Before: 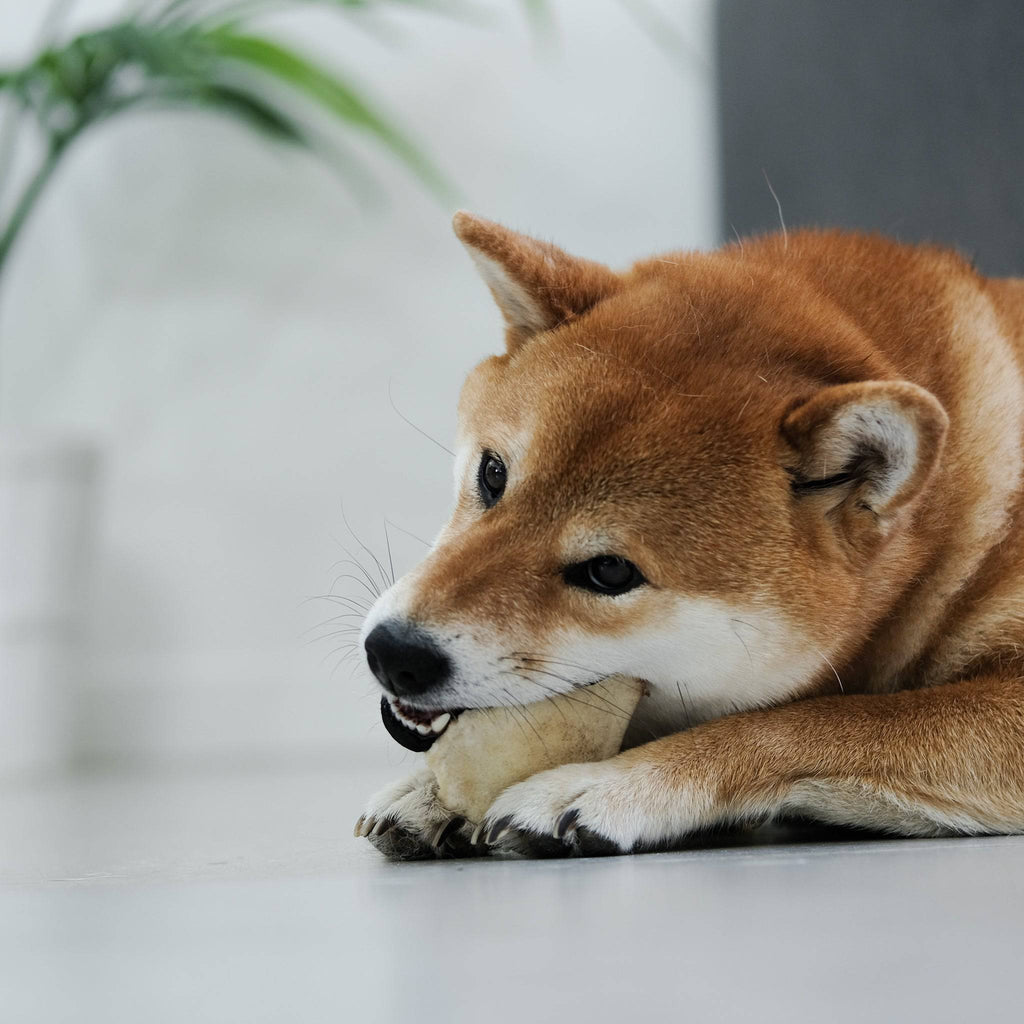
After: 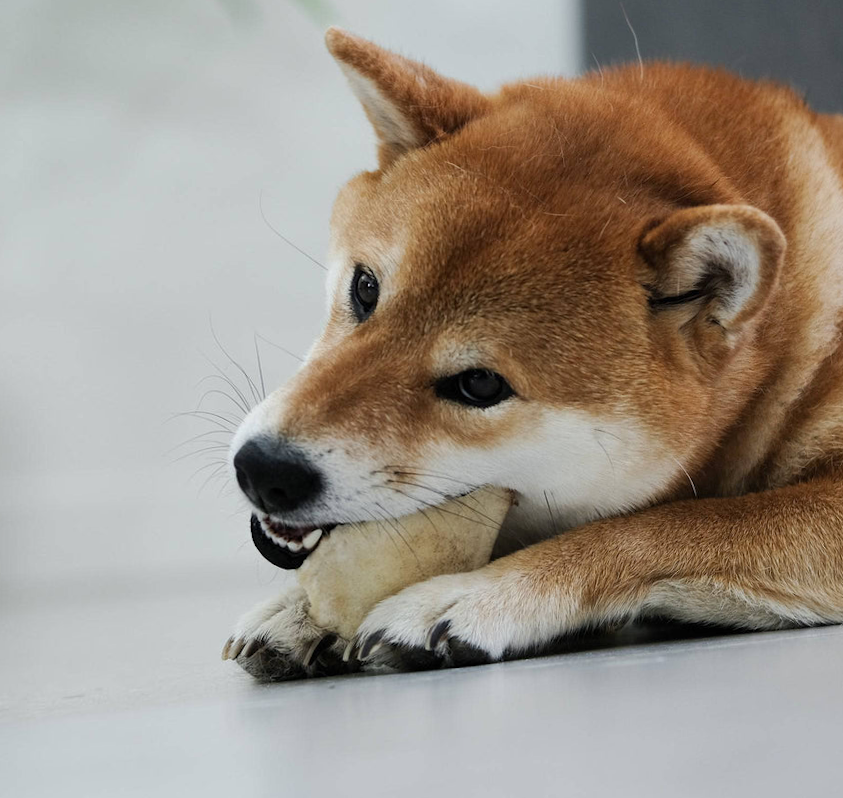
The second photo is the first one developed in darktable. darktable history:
crop: left 16.315%, top 14.246%
rotate and perspective: rotation -0.013°, lens shift (vertical) -0.027, lens shift (horizontal) 0.178, crop left 0.016, crop right 0.989, crop top 0.082, crop bottom 0.918
